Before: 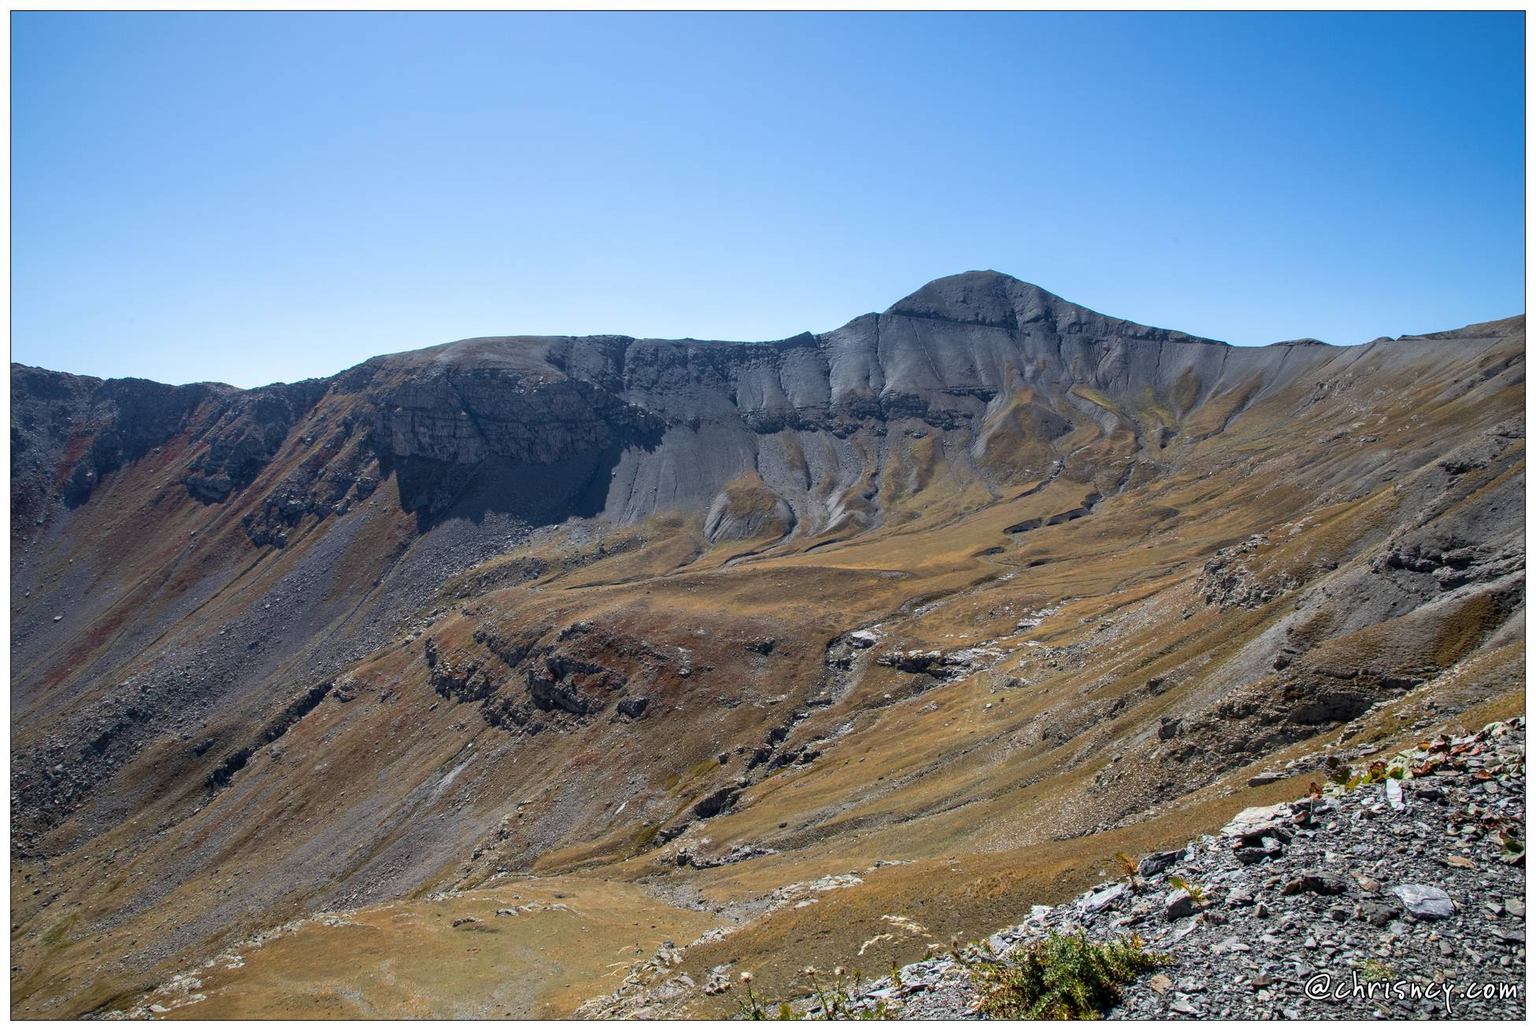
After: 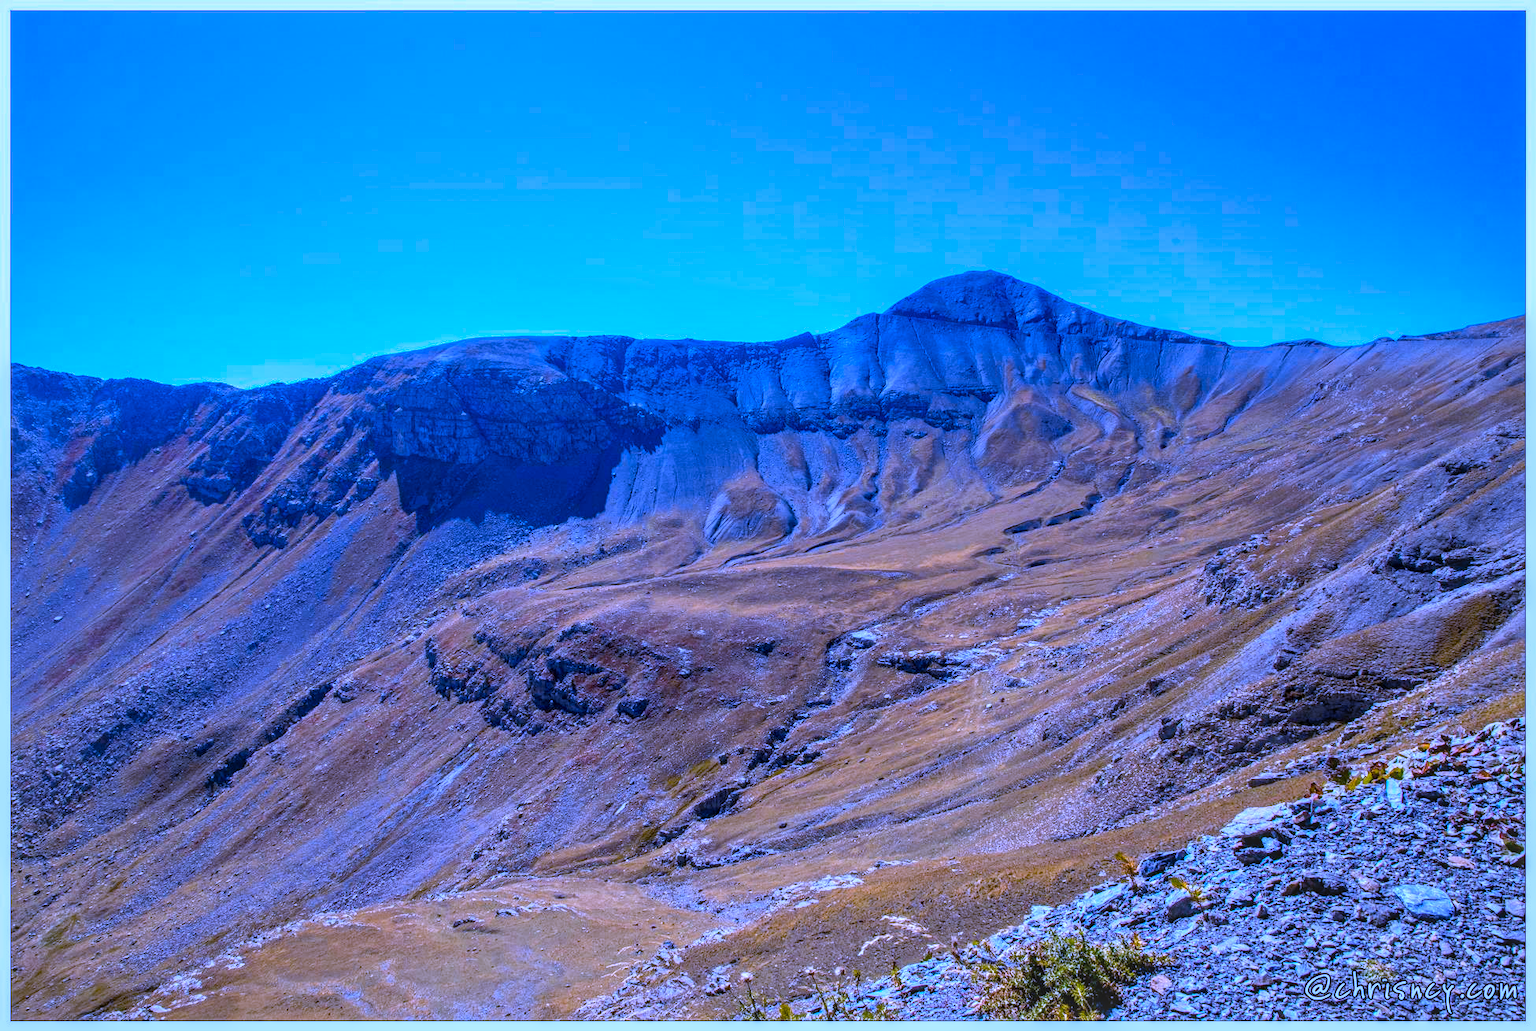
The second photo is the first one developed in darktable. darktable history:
local contrast: highlights 0%, shadows 0%, detail 133%
color contrast: green-magenta contrast 0.8, blue-yellow contrast 1.1, unbound 0
white balance: red 0.98, blue 1.61
color balance rgb: linear chroma grading › global chroma 15%, perceptual saturation grading › global saturation 30%
